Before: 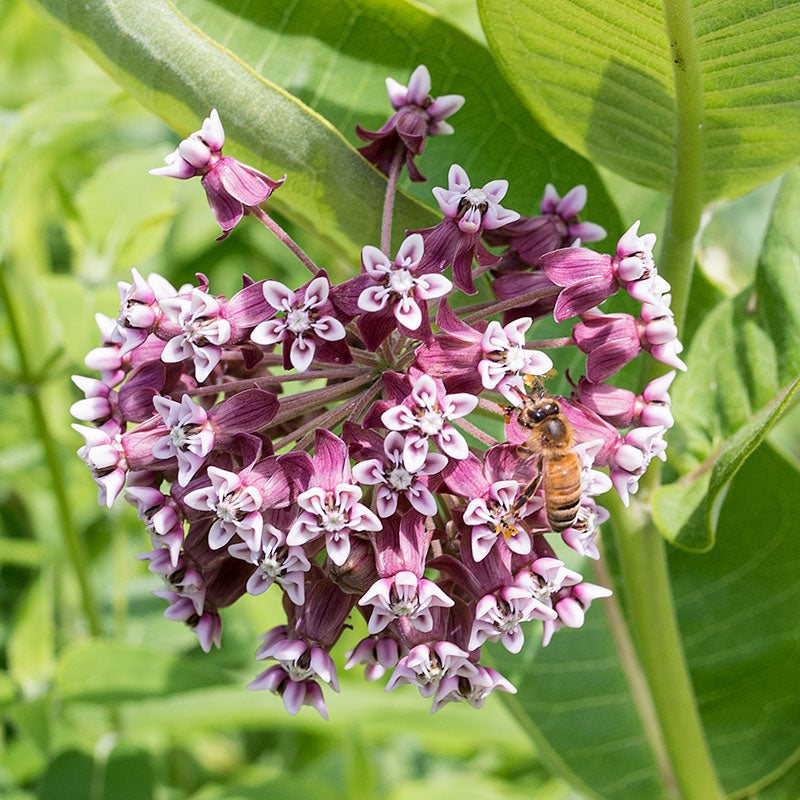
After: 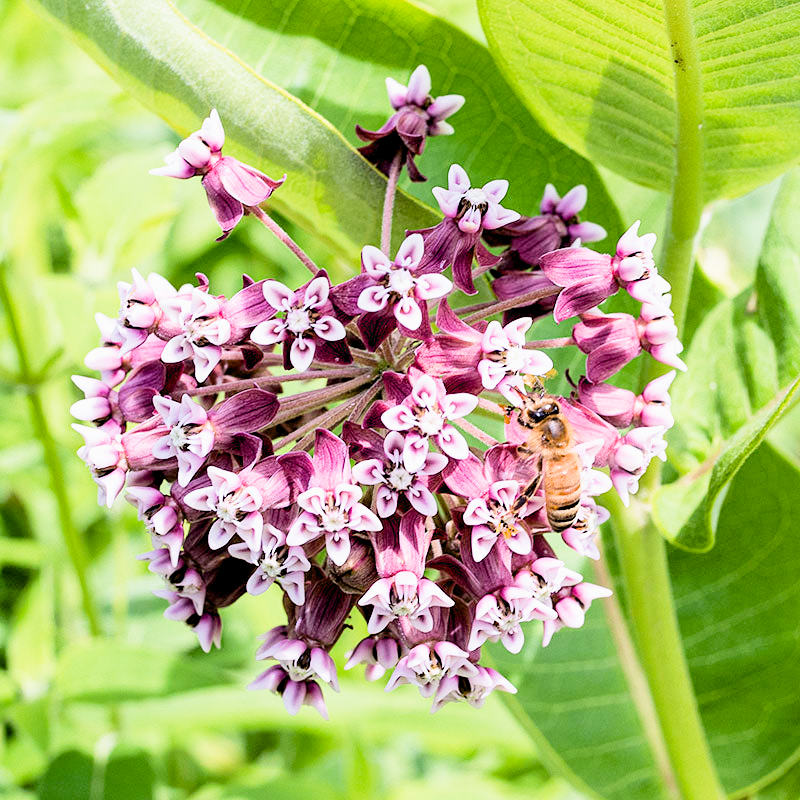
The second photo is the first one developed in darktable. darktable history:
tone equalizer: on, module defaults
exposure: black level correction 0.011, exposure 1.088 EV, compensate exposure bias true, compensate highlight preservation false
filmic rgb: black relative exposure -5 EV, hardness 2.88, contrast 1.3
